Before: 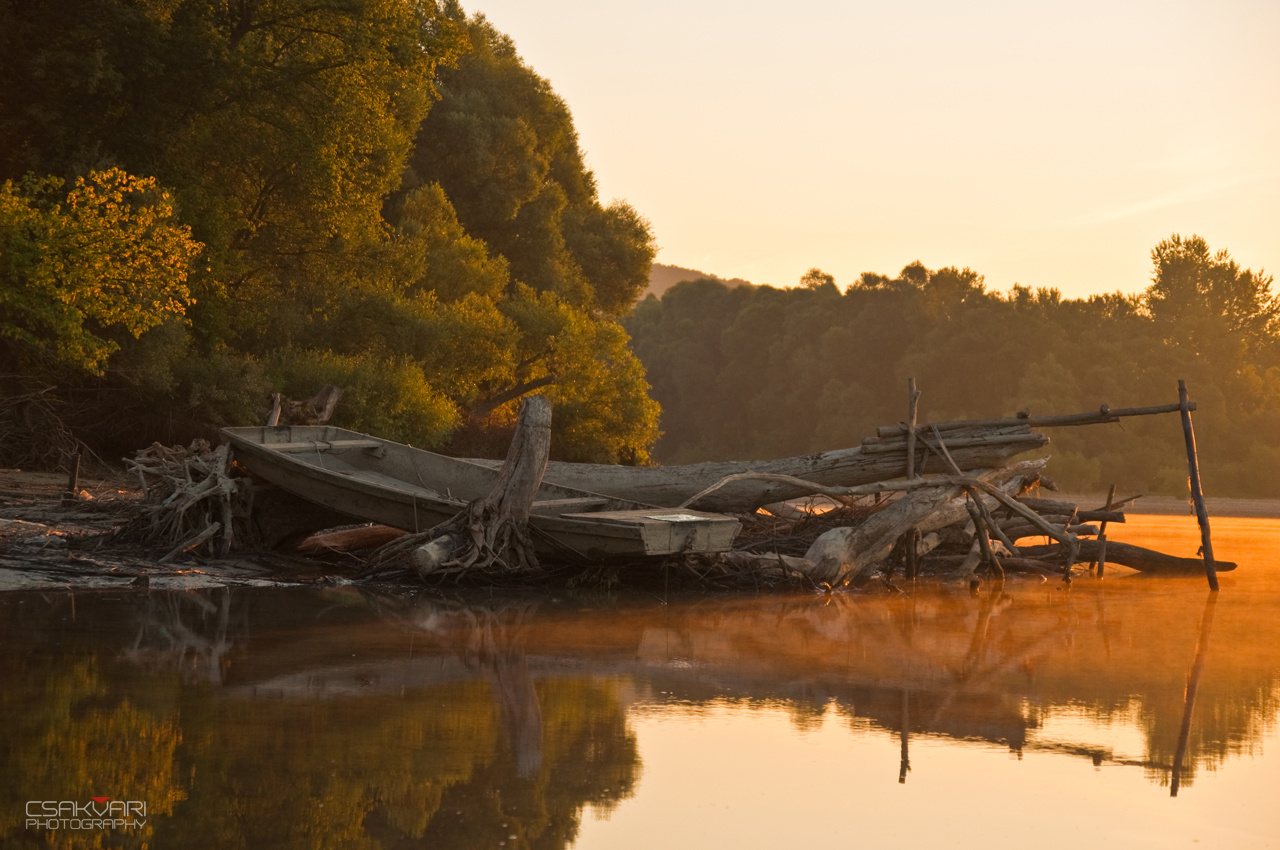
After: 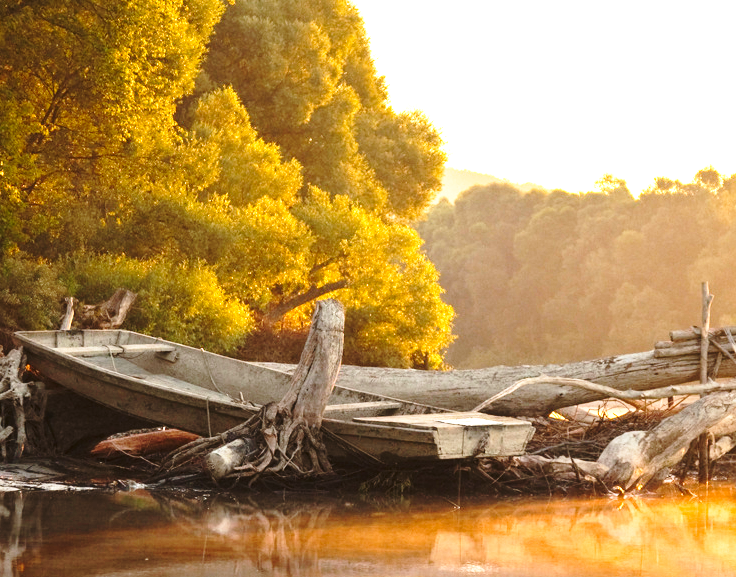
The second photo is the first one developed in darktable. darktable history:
crop: left 16.209%, top 11.306%, right 26.245%, bottom 20.795%
exposure: black level correction 0, exposure 1.445 EV, compensate highlight preservation false
tone equalizer: -8 EV -0.433 EV, -7 EV -0.415 EV, -6 EV -0.32 EV, -5 EV -0.257 EV, -3 EV 0.207 EV, -2 EV 0.332 EV, -1 EV 0.371 EV, +0 EV 0.401 EV, edges refinement/feathering 500, mask exposure compensation -1.57 EV, preserve details guided filter
base curve: curves: ch0 [(0, 0) (0.036, 0.037) (0.121, 0.228) (0.46, 0.76) (0.859, 0.983) (1, 1)], preserve colors none
